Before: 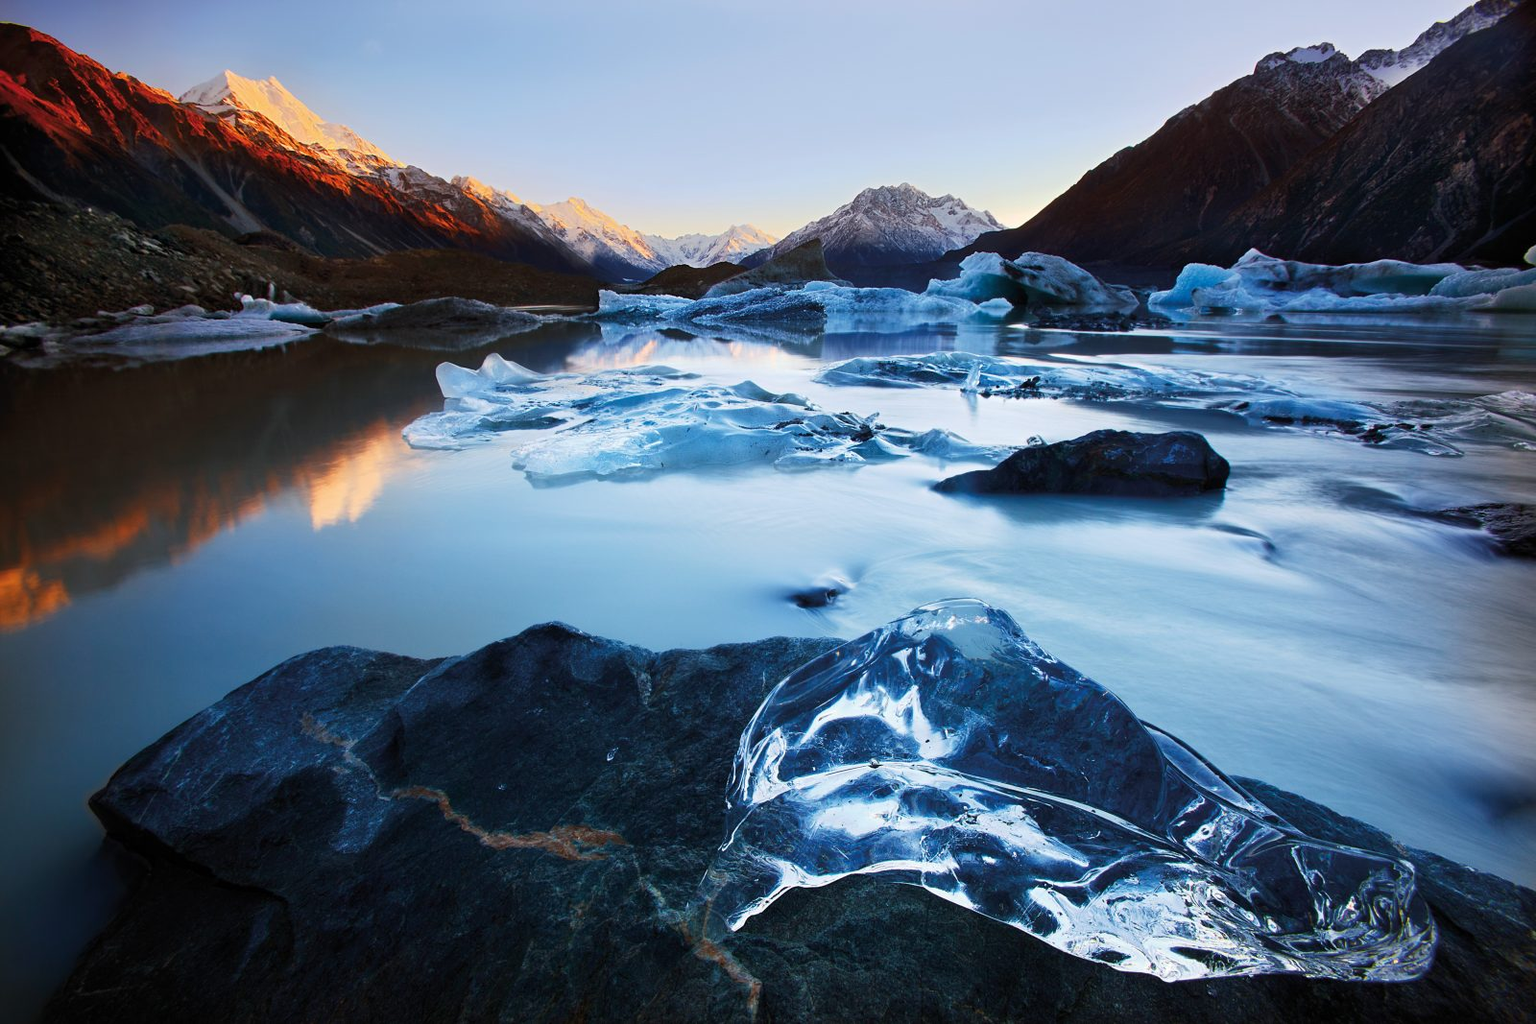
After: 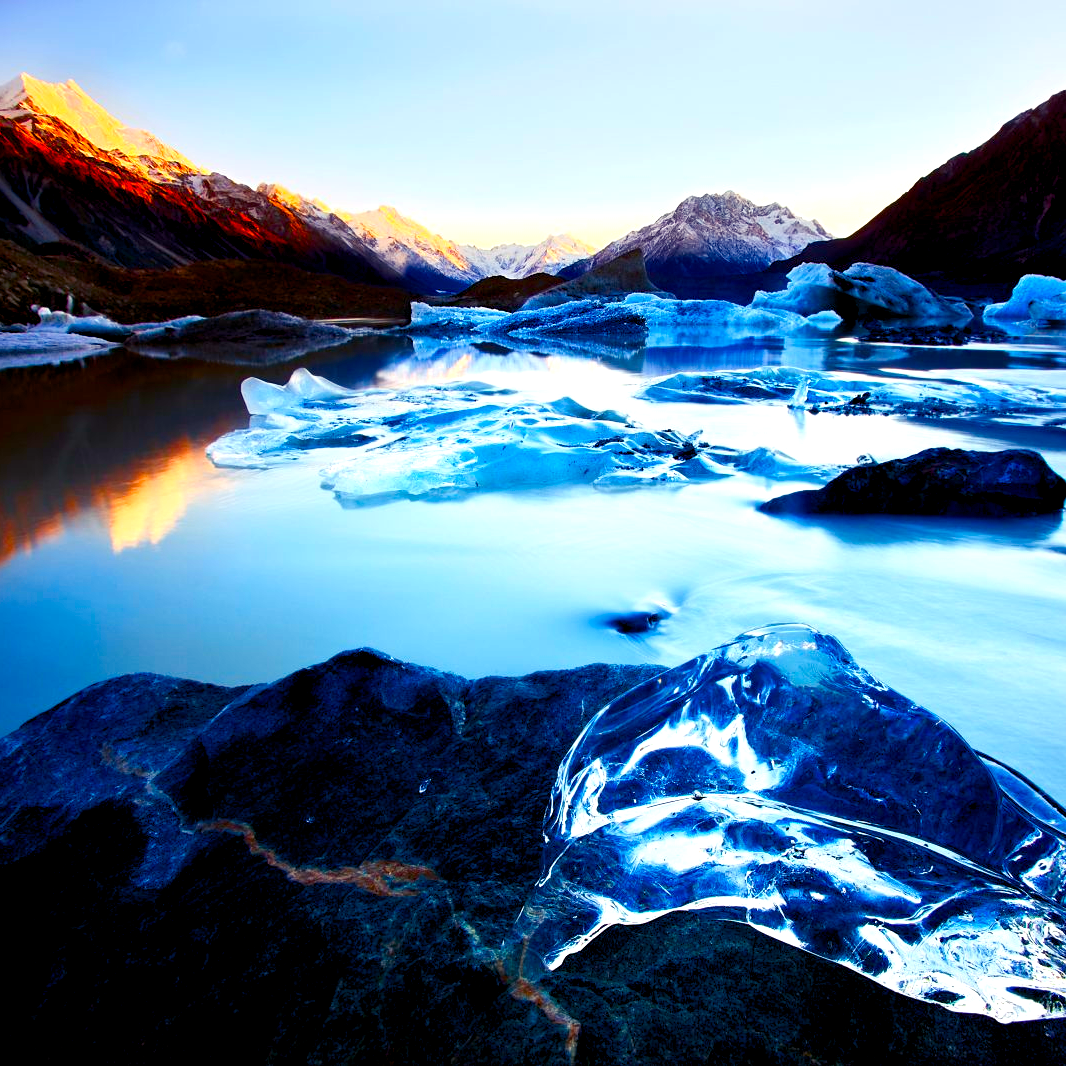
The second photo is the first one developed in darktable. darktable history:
color balance rgb: shadows lift › luminance -21.66%, shadows lift › chroma 6.57%, shadows lift › hue 270°, power › chroma 0.68%, power › hue 60°, highlights gain › luminance 6.08%, highlights gain › chroma 1.33%, highlights gain › hue 90°, global offset › luminance -0.87%, perceptual saturation grading › global saturation 26.86%, perceptual saturation grading › highlights -28.39%, perceptual saturation grading › mid-tones 15.22%, perceptual saturation grading › shadows 33.98%, perceptual brilliance grading › highlights 10%, perceptual brilliance grading › mid-tones 5%
crop and rotate: left 13.409%, right 19.924%
exposure: exposure 0.161 EV, compensate highlight preservation false
contrast brightness saturation: contrast 0.09, saturation 0.28
